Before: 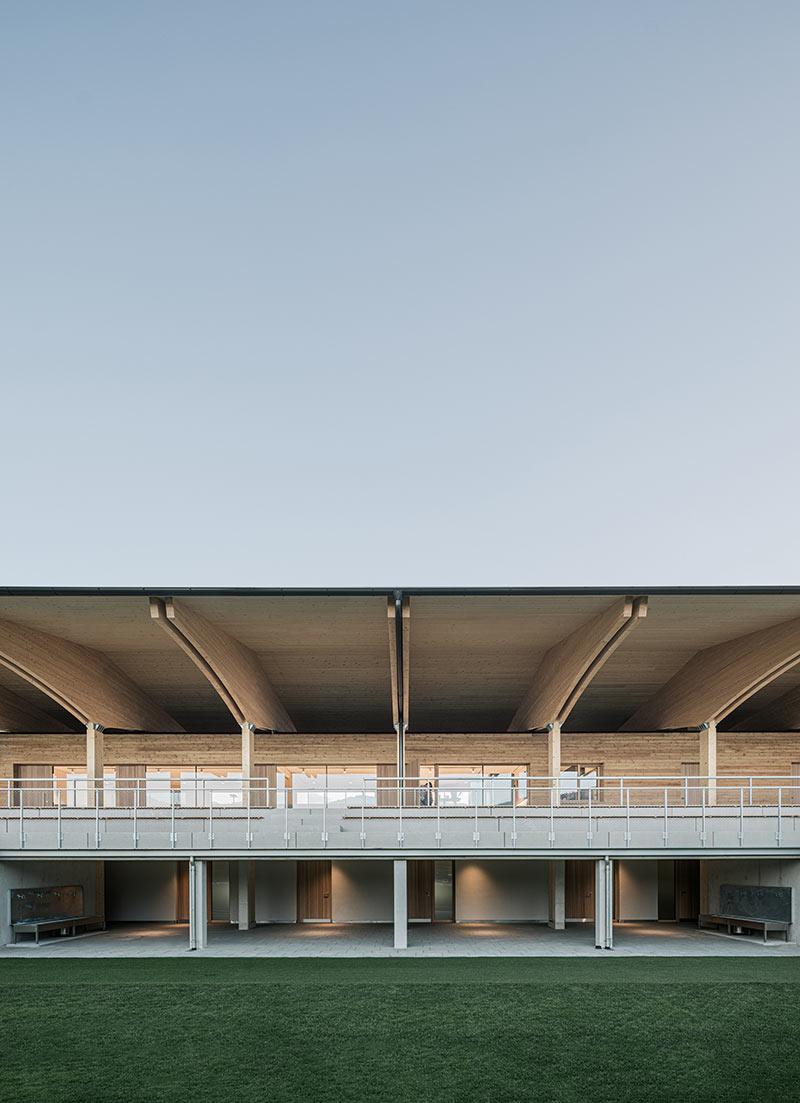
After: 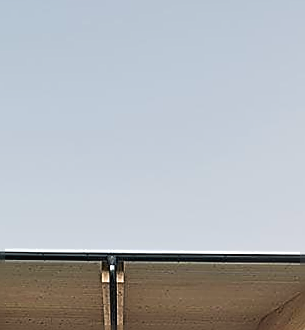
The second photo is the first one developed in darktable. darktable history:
color balance rgb: shadows lift › chroma 2%, shadows lift › hue 50°, power › hue 60°, highlights gain › chroma 1%, highlights gain › hue 60°, global offset › luminance 0.25%, global vibrance 30%
tone equalizer: on, module defaults
sharpen: amount 2
rotate and perspective: rotation 0.062°, lens shift (vertical) 0.115, lens shift (horizontal) -0.133, crop left 0.047, crop right 0.94, crop top 0.061, crop bottom 0.94
crop: left 31.751%, top 32.172%, right 27.8%, bottom 35.83%
